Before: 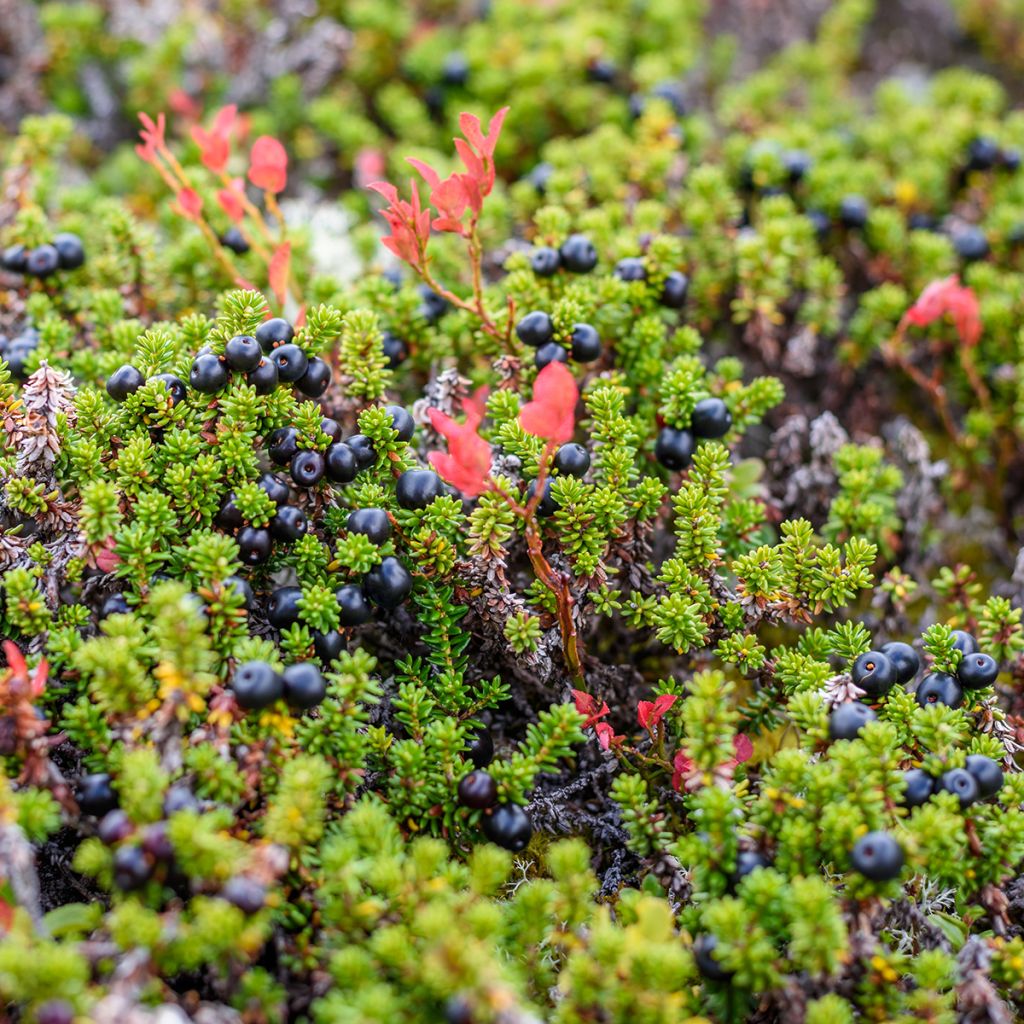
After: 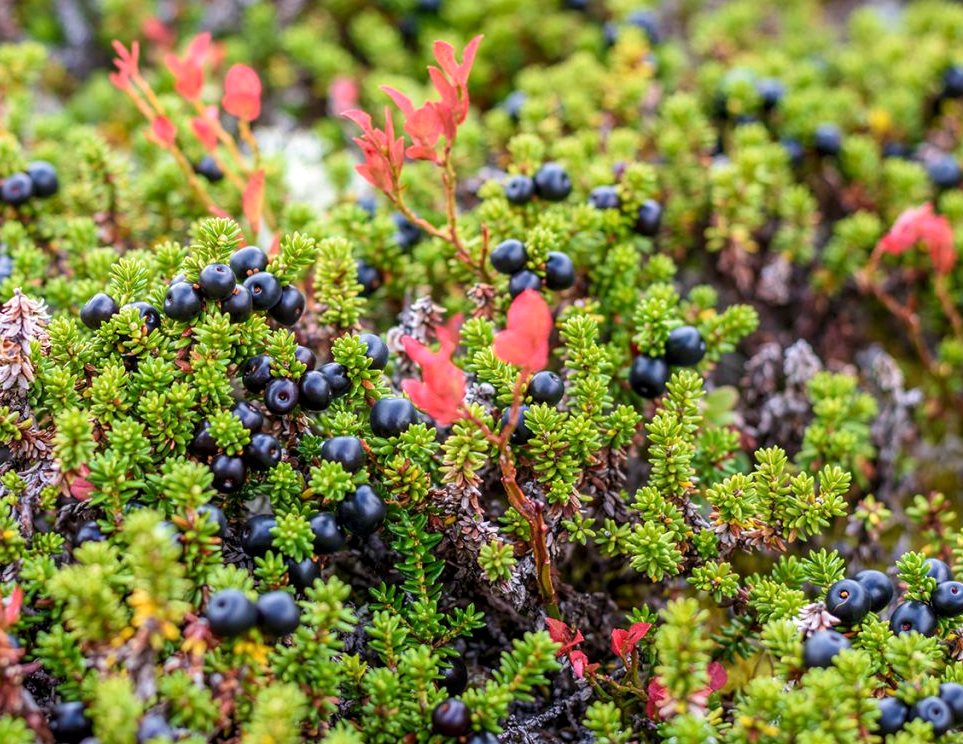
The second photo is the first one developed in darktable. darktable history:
local contrast: highlights 107%, shadows 100%, detail 119%, midtone range 0.2
velvia: on, module defaults
crop: left 2.552%, top 7.056%, right 3.342%, bottom 20.194%
